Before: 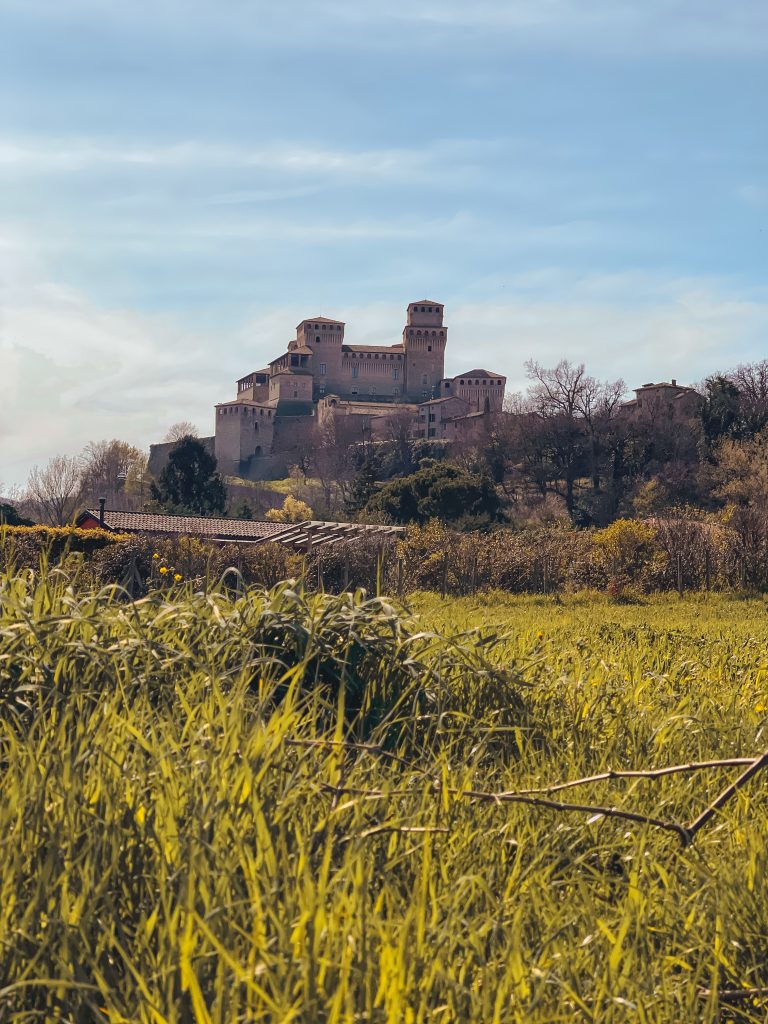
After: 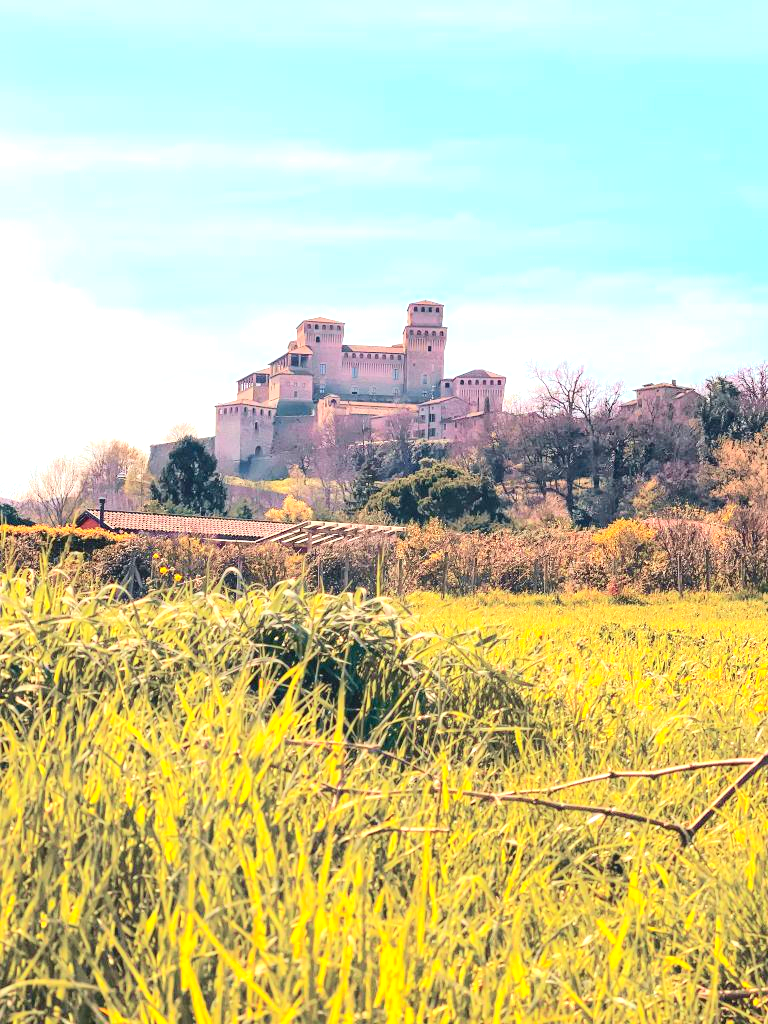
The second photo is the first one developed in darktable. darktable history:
exposure: black level correction 0, exposure 1.75 EV, compensate exposure bias true, compensate highlight preservation false
tone curve: curves: ch0 [(0, 0) (0.128, 0.068) (0.292, 0.274) (0.453, 0.507) (0.653, 0.717) (0.785, 0.817) (0.995, 0.917)]; ch1 [(0, 0) (0.384, 0.365) (0.463, 0.447) (0.486, 0.474) (0.503, 0.497) (0.52, 0.525) (0.559, 0.591) (0.583, 0.623) (0.672, 0.699) (0.766, 0.773) (1, 1)]; ch2 [(0, 0) (0.374, 0.344) (0.446, 0.443) (0.501, 0.5) (0.527, 0.549) (0.565, 0.582) (0.624, 0.632) (1, 1)], color space Lab, independent channels, preserve colors none
